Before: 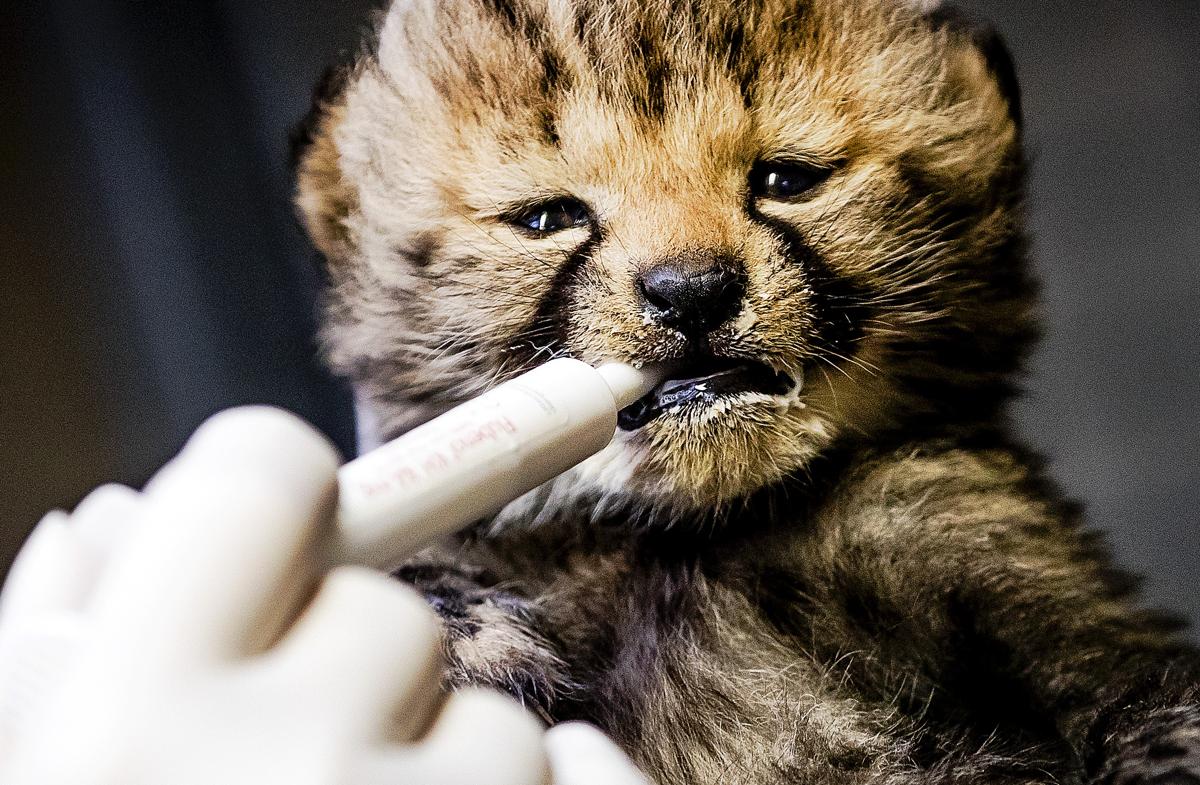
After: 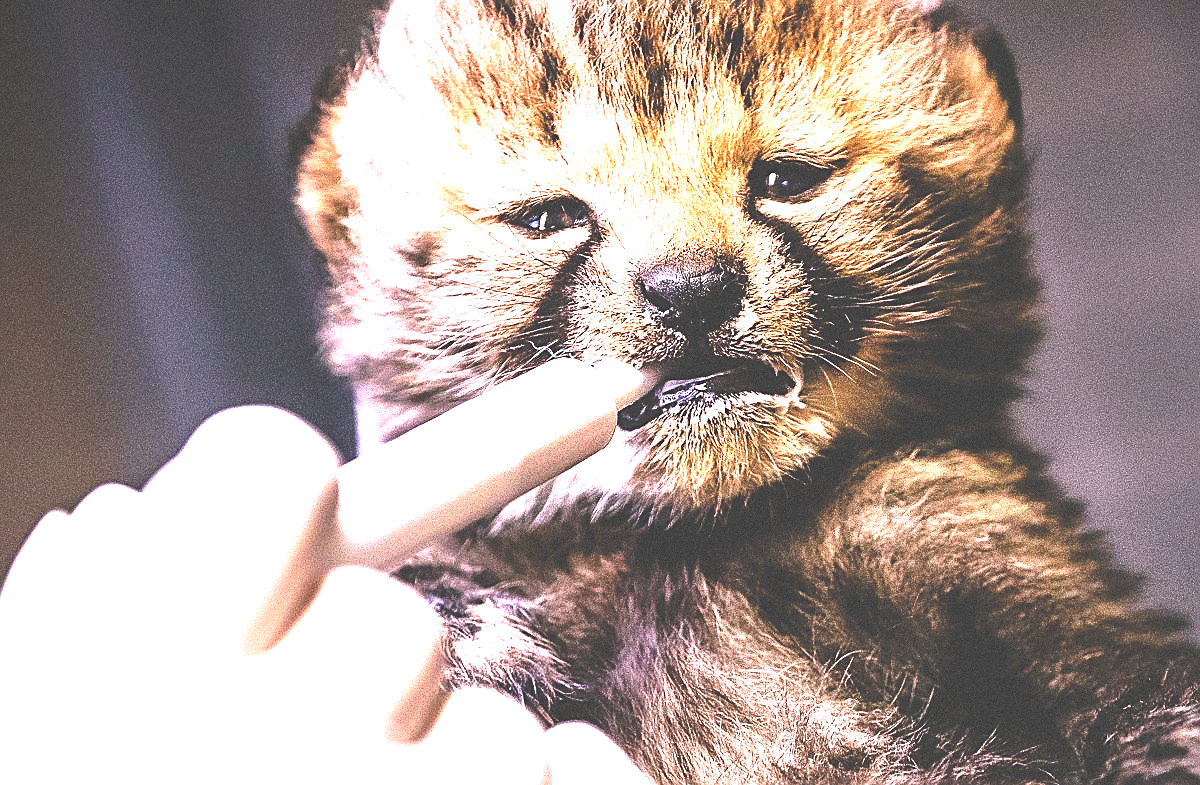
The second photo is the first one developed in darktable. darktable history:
sharpen: on, module defaults
white balance: red 1.188, blue 1.11
exposure: black level correction -0.023, exposure 1.397 EV, compensate highlight preservation false
grain: coarseness 0.09 ISO
